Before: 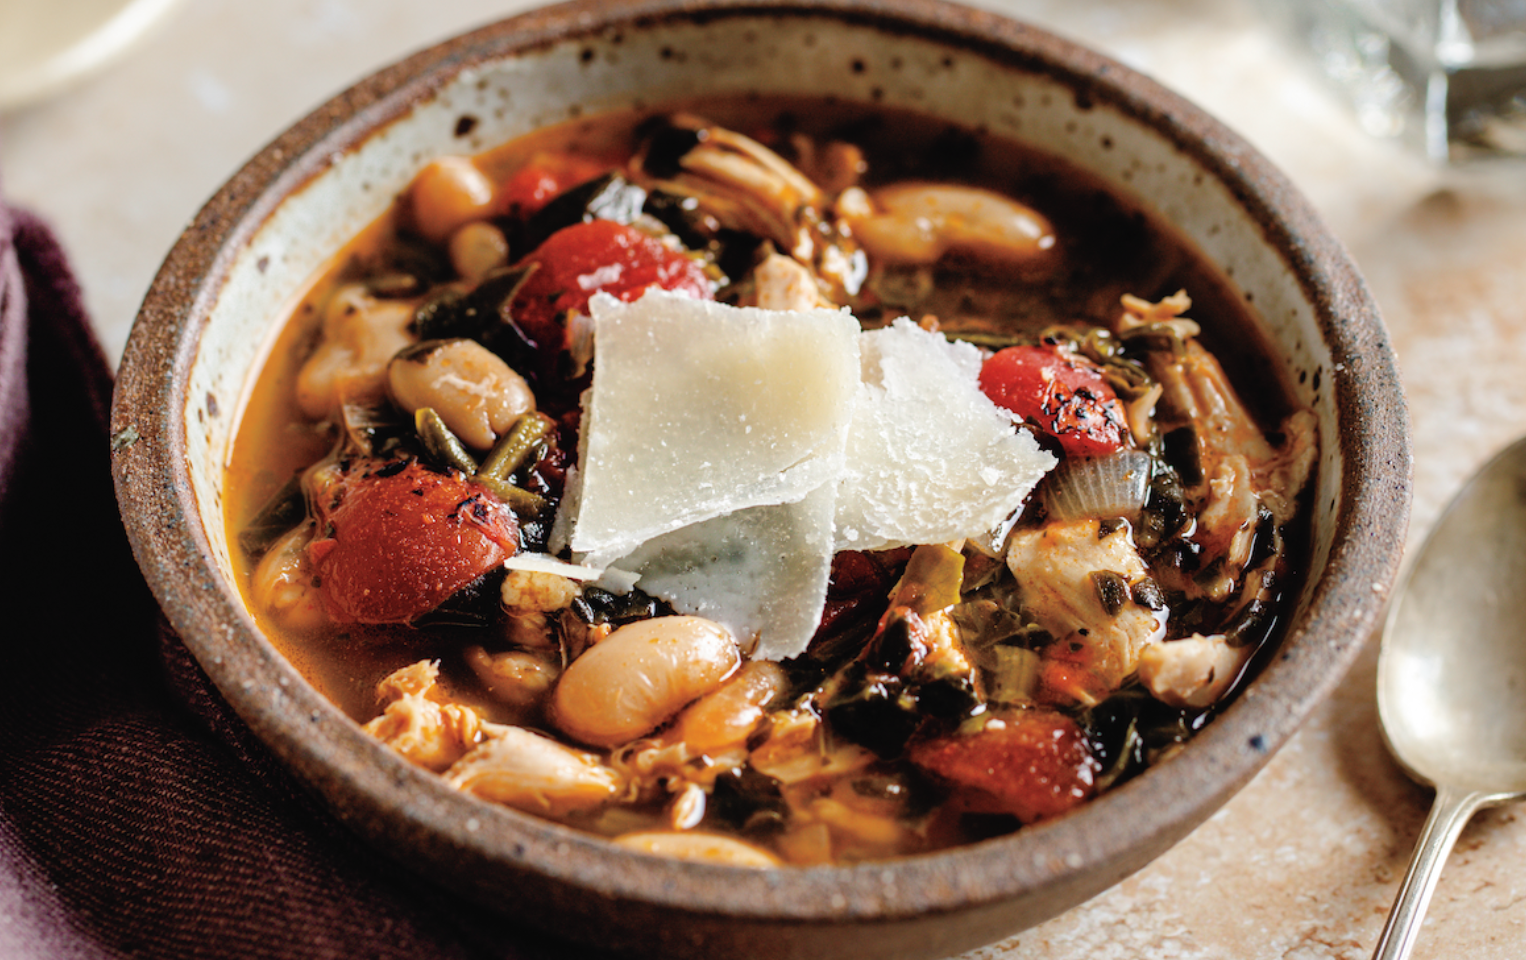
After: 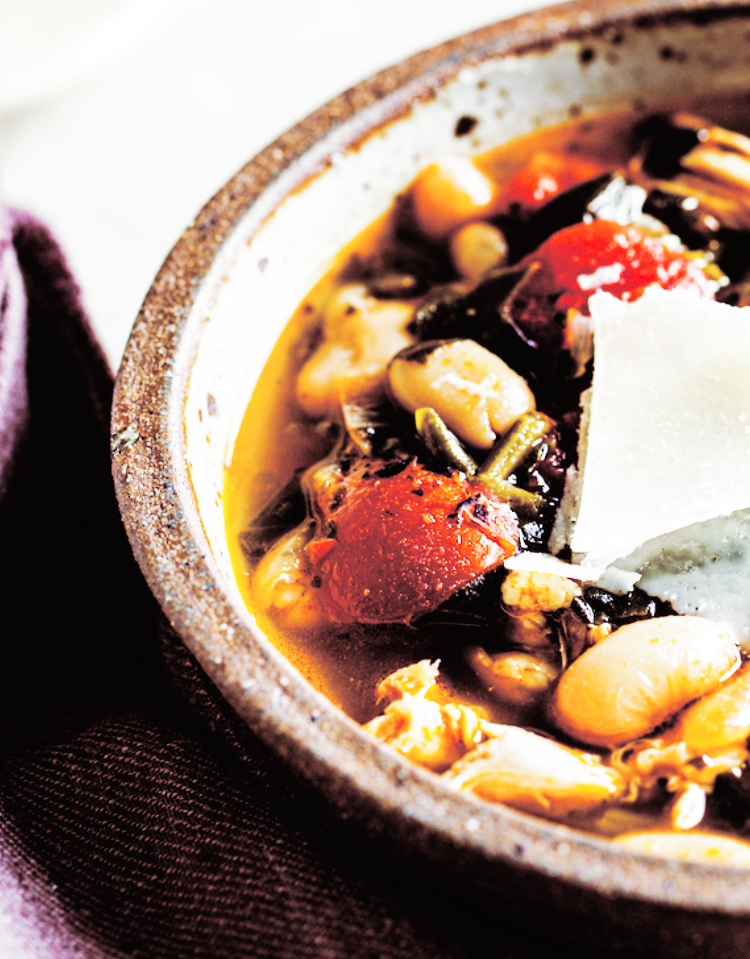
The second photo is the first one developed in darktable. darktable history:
split-toning: shadows › saturation 0.24, highlights › hue 54°, highlights › saturation 0.24
white balance: red 0.924, blue 1.095
crop and rotate: left 0%, top 0%, right 50.845%
base curve: curves: ch0 [(0, 0) (0.007, 0.004) (0.027, 0.03) (0.046, 0.07) (0.207, 0.54) (0.442, 0.872) (0.673, 0.972) (1, 1)], preserve colors none
